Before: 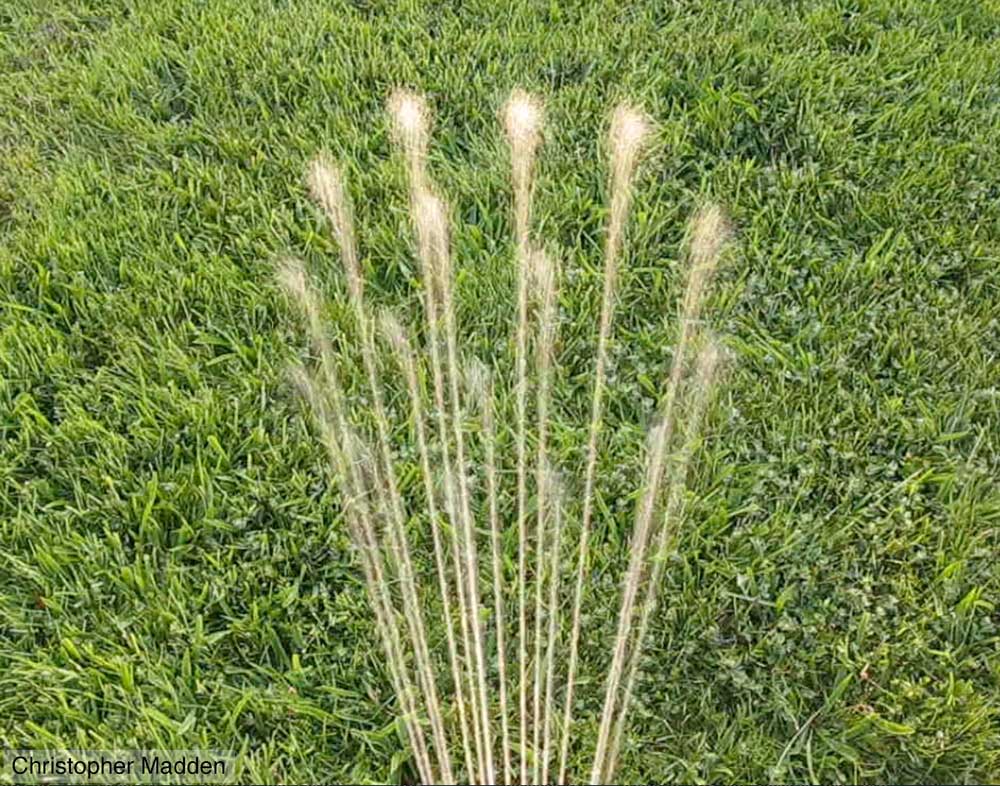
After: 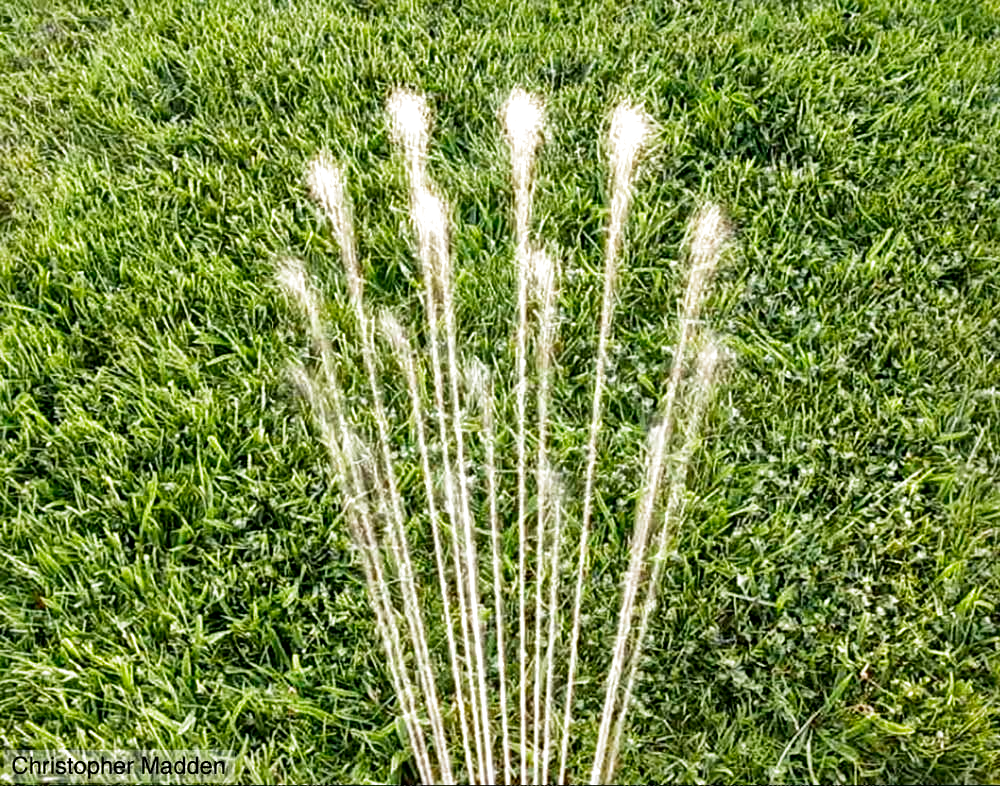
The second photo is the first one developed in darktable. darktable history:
filmic rgb: black relative exposure -8.2 EV, white relative exposure 2.2 EV, threshold 3 EV, hardness 7.11, latitude 75%, contrast 1.325, highlights saturation mix -2%, shadows ↔ highlights balance 30%, preserve chrominance no, color science v5 (2021), contrast in shadows safe, contrast in highlights safe, enable highlight reconstruction true
local contrast: mode bilateral grid, contrast 20, coarseness 50, detail 171%, midtone range 0.2
